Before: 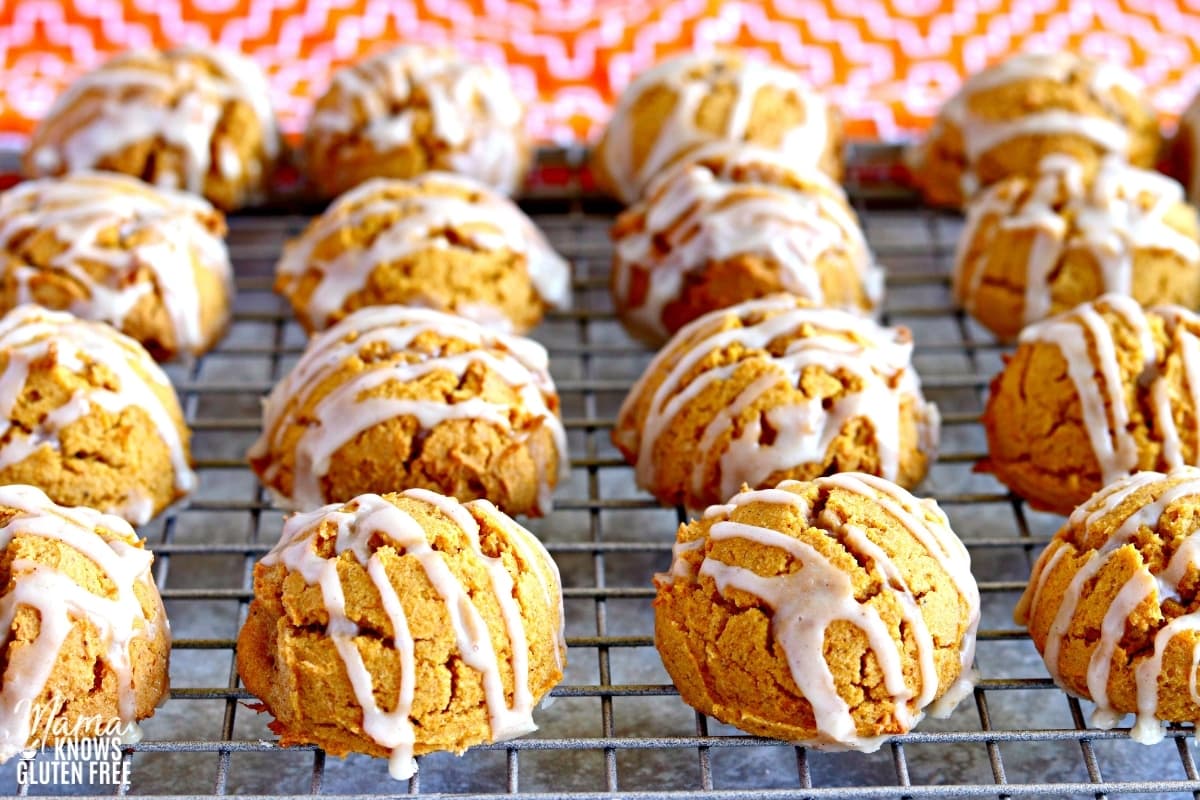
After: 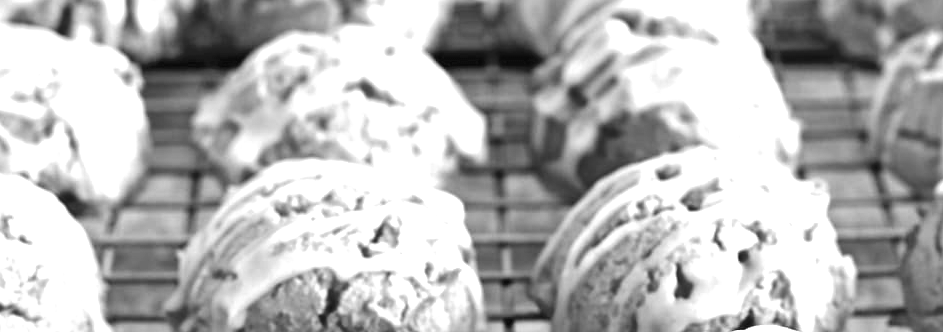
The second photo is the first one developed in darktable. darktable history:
shadows and highlights: shadows 62.66, white point adjustment 0.37, highlights -34.44, compress 83.82%
crop: left 7.036%, top 18.398%, right 14.379%, bottom 40.043%
monochrome: on, module defaults
exposure: black level correction -0.001, exposure 0.9 EV, compensate exposure bias true, compensate highlight preservation false
